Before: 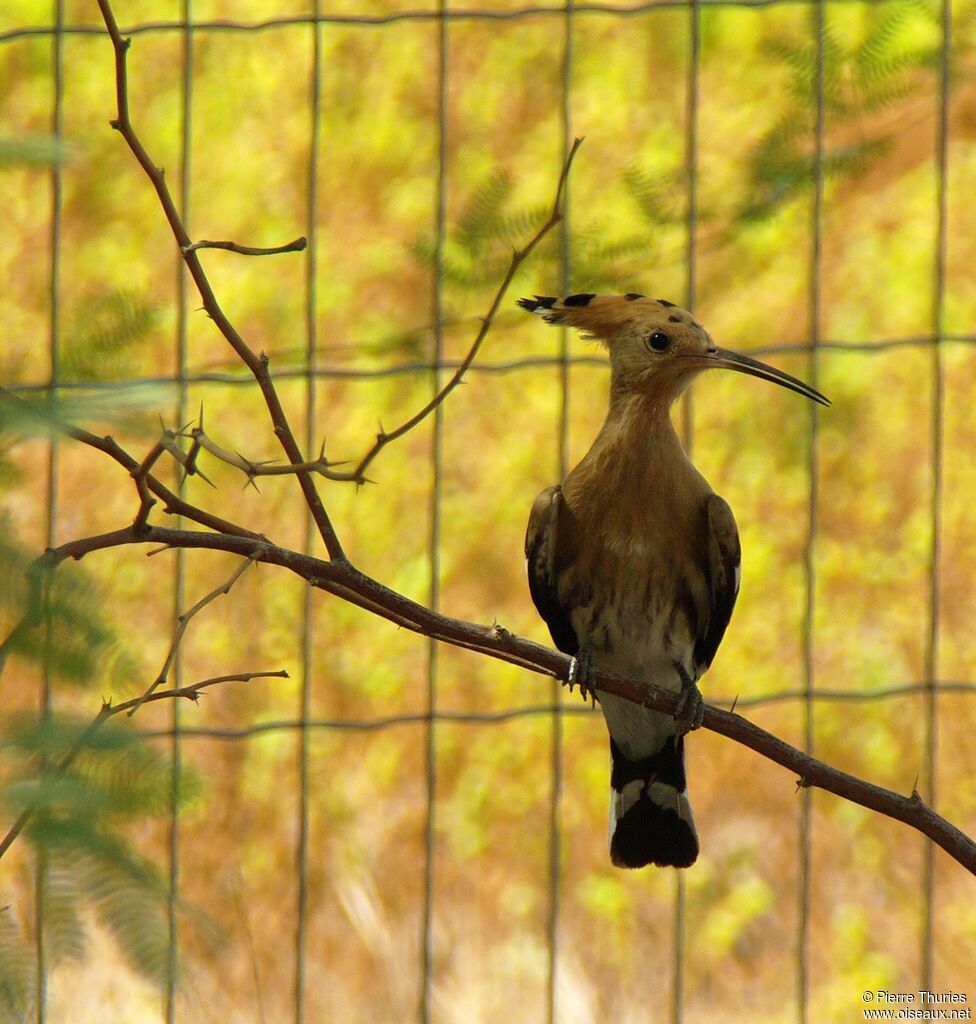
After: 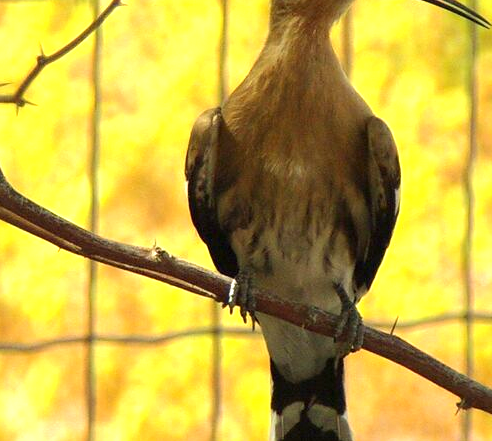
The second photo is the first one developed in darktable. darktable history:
crop: left 34.913%, top 36.925%, right 14.598%, bottom 19.983%
exposure: exposure 1 EV, compensate highlight preservation false
